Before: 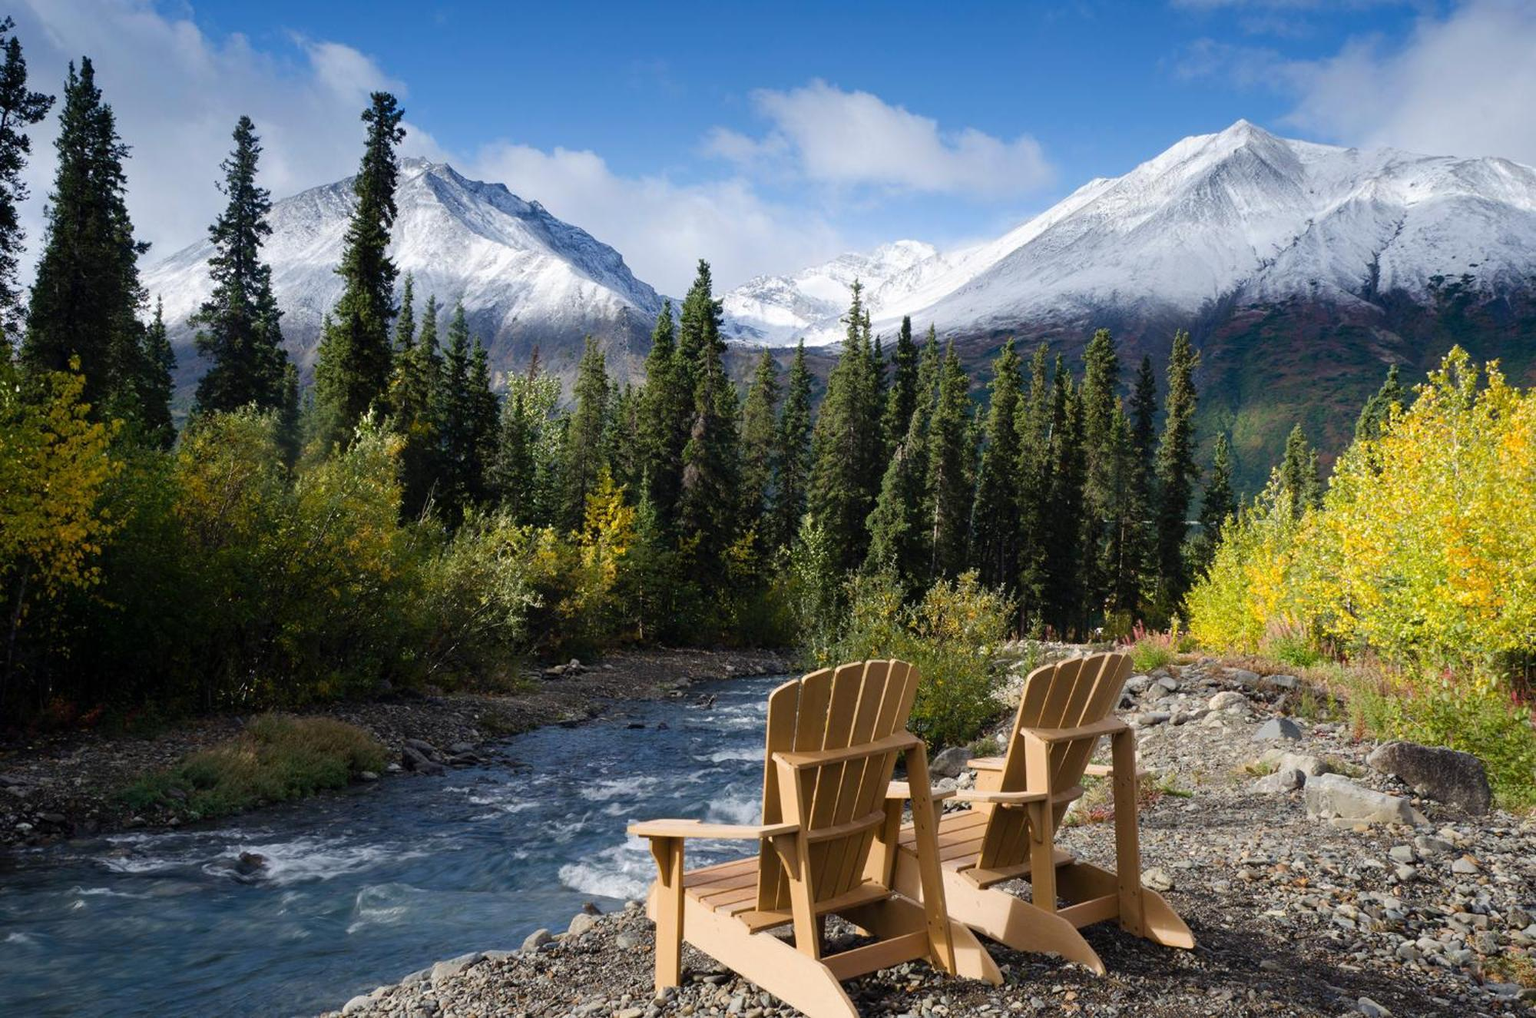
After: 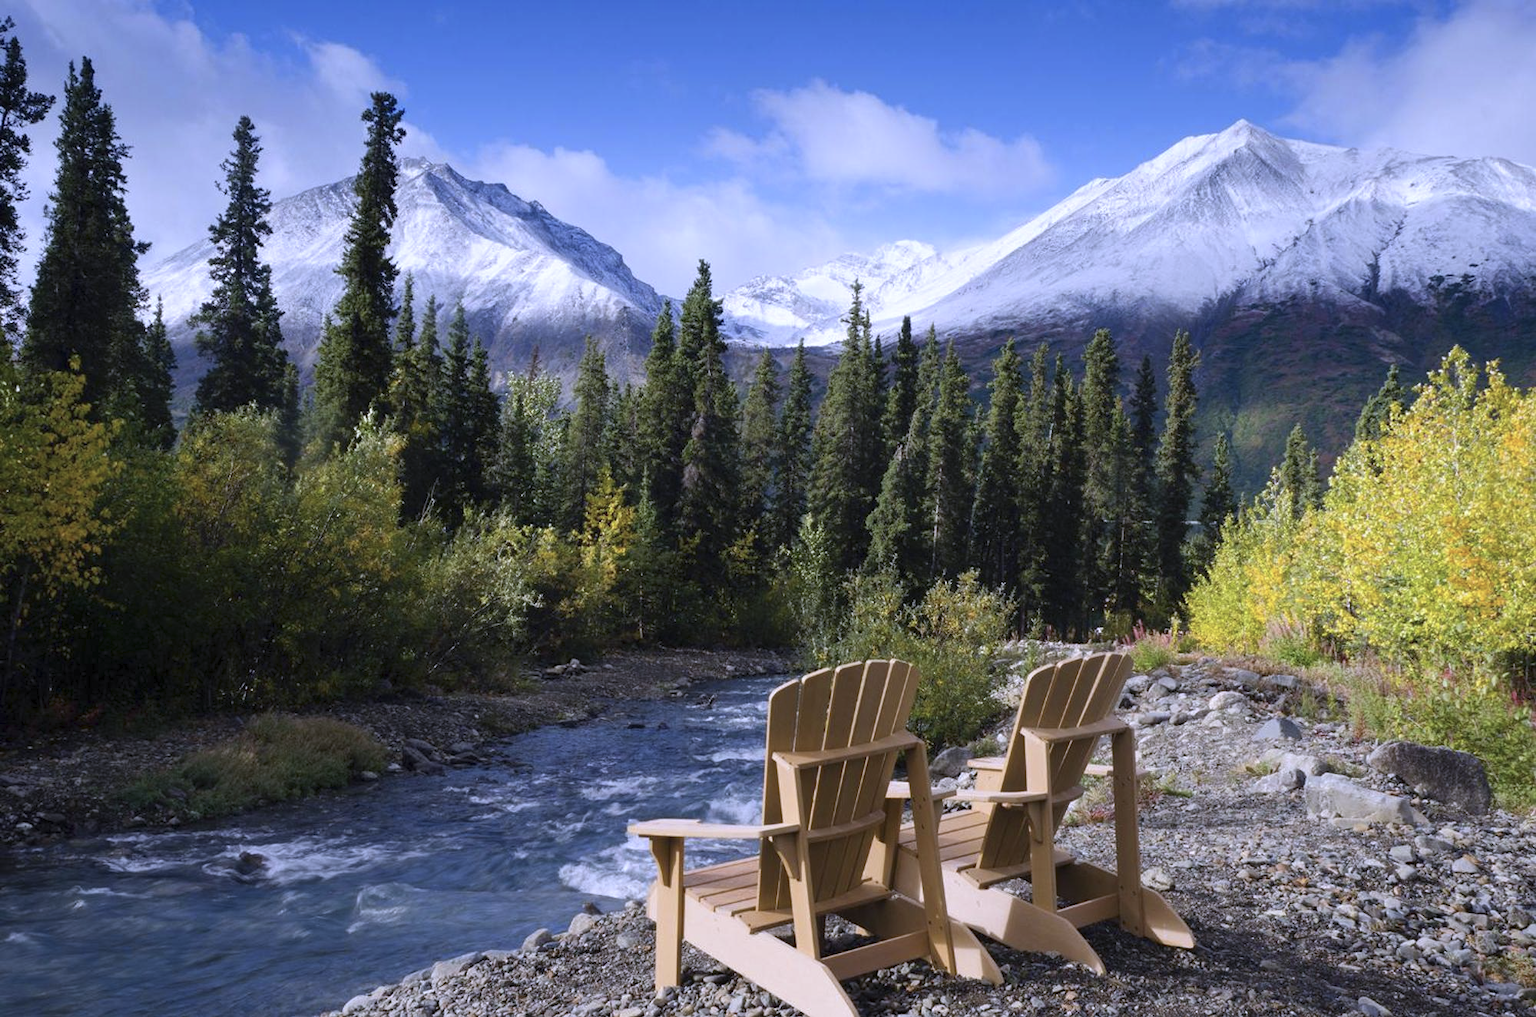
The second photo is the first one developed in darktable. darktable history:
color calibration: illuminant as shot in camera, x 0.374, y 0.393, temperature 4257.72 K
